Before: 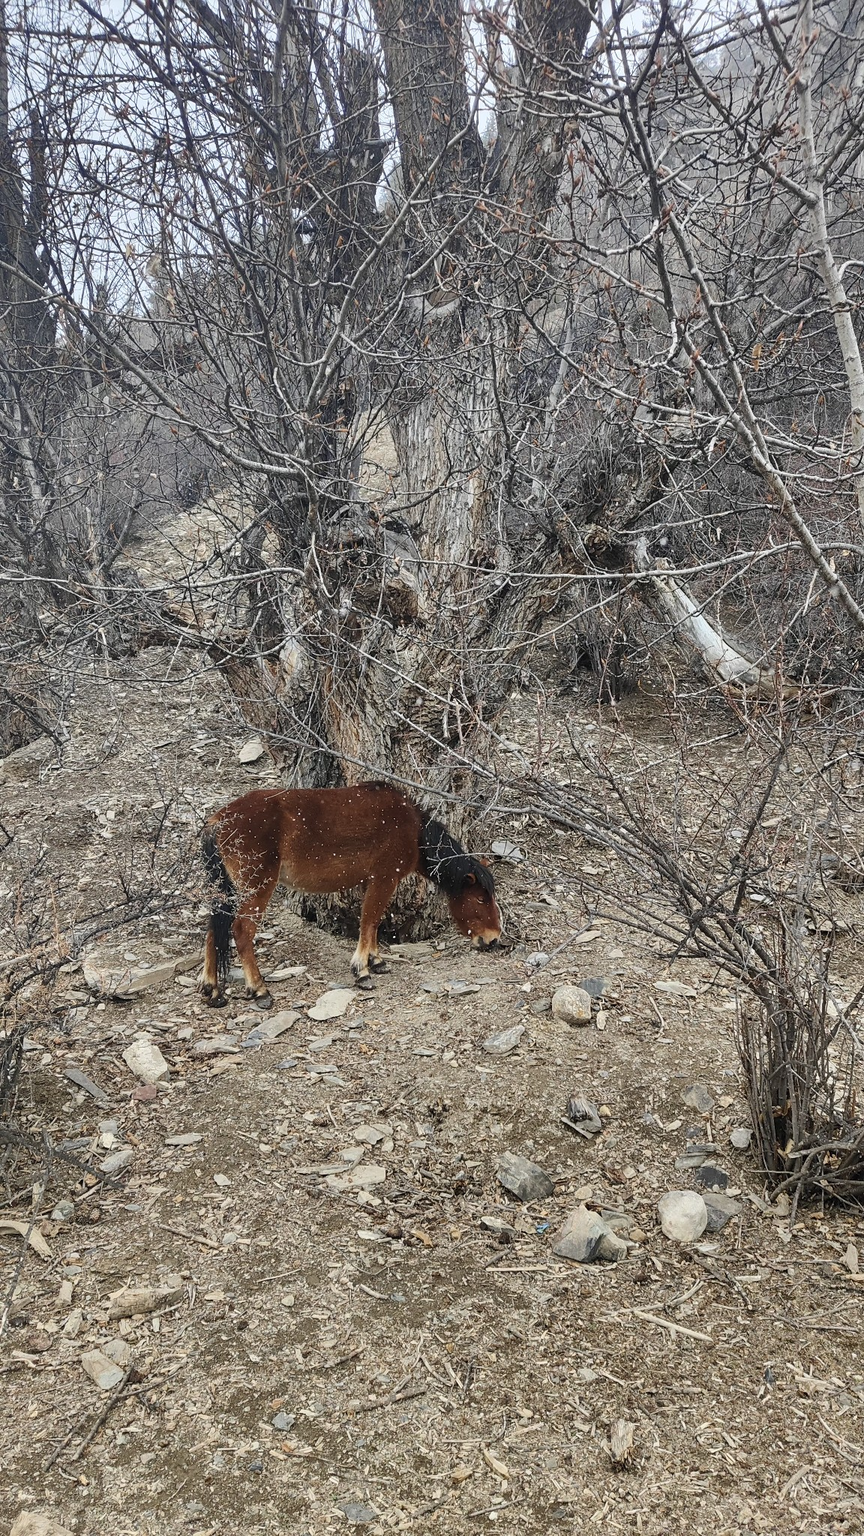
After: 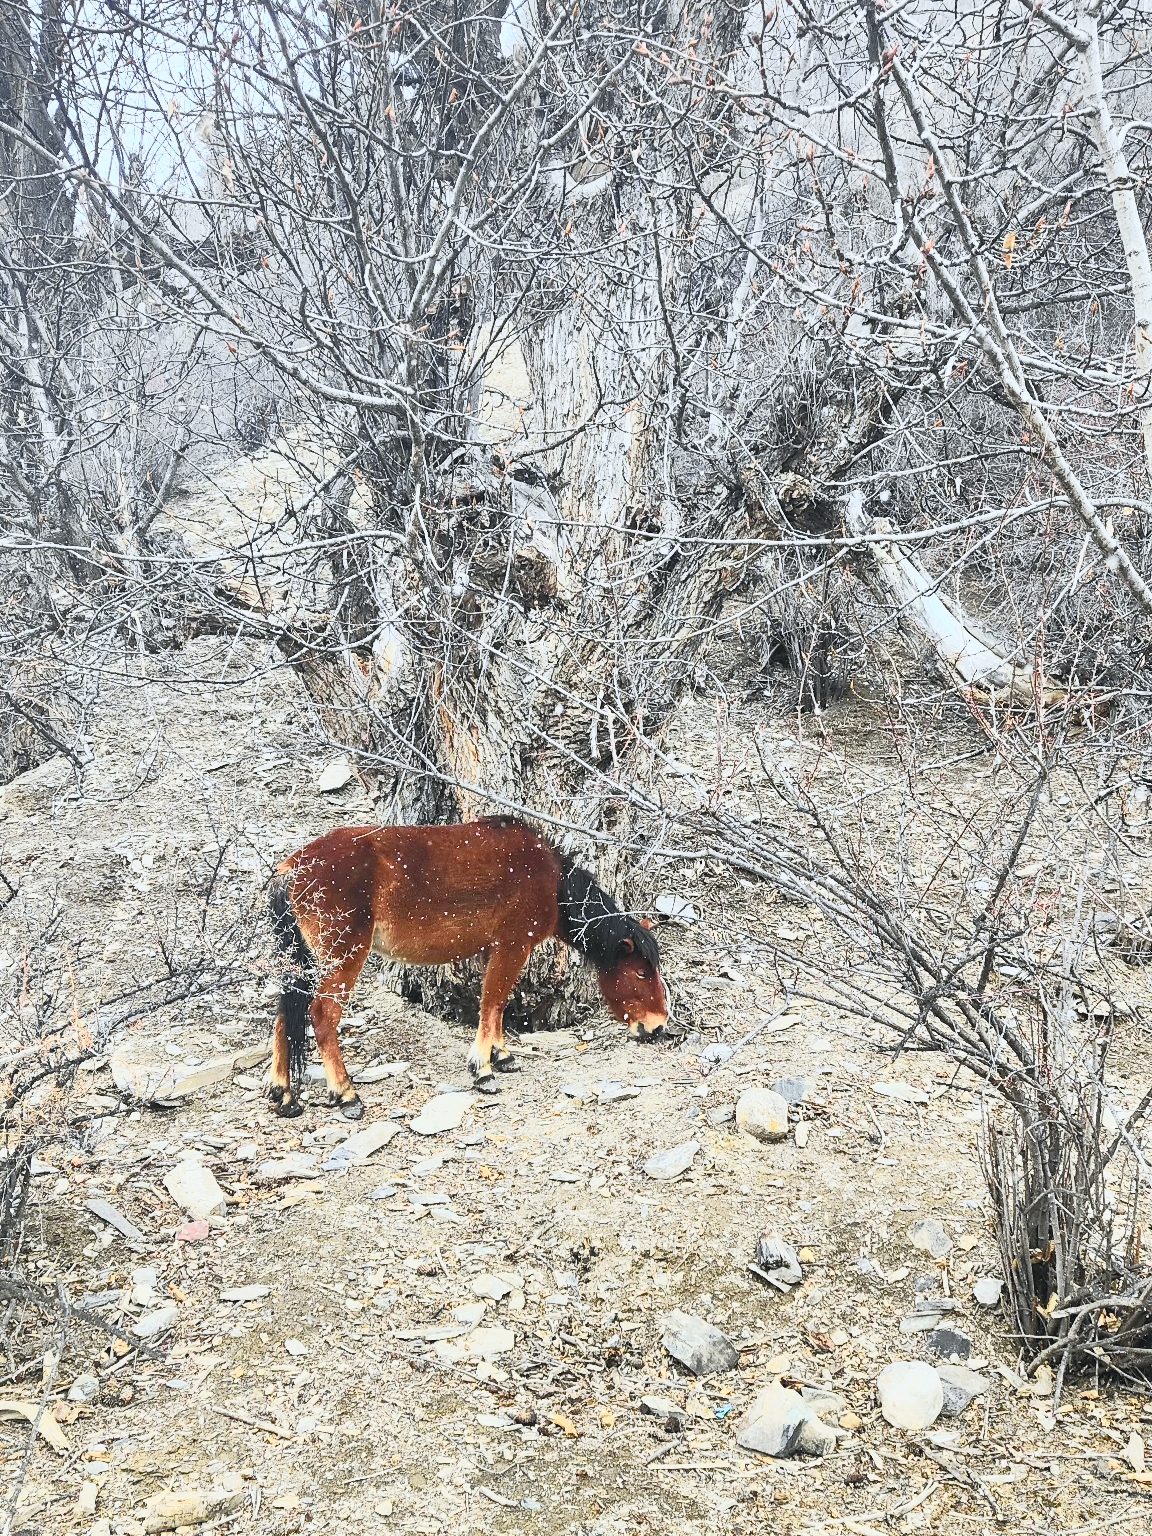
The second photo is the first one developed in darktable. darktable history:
contrast brightness saturation: contrast 0.39, brightness 0.53
tone curve: curves: ch0 [(0, 0.013) (0.104, 0.103) (0.258, 0.267) (0.448, 0.489) (0.709, 0.794) (0.895, 0.915) (0.994, 0.971)]; ch1 [(0, 0) (0.335, 0.298) (0.446, 0.416) (0.488, 0.488) (0.515, 0.504) (0.581, 0.615) (0.635, 0.661) (1, 1)]; ch2 [(0, 0) (0.314, 0.306) (0.436, 0.447) (0.502, 0.5) (0.538, 0.541) (0.568, 0.603) (0.641, 0.635) (0.717, 0.701) (1, 1)], color space Lab, independent channels, preserve colors none
white balance: red 0.974, blue 1.044
crop: top 11.038%, bottom 13.962%
